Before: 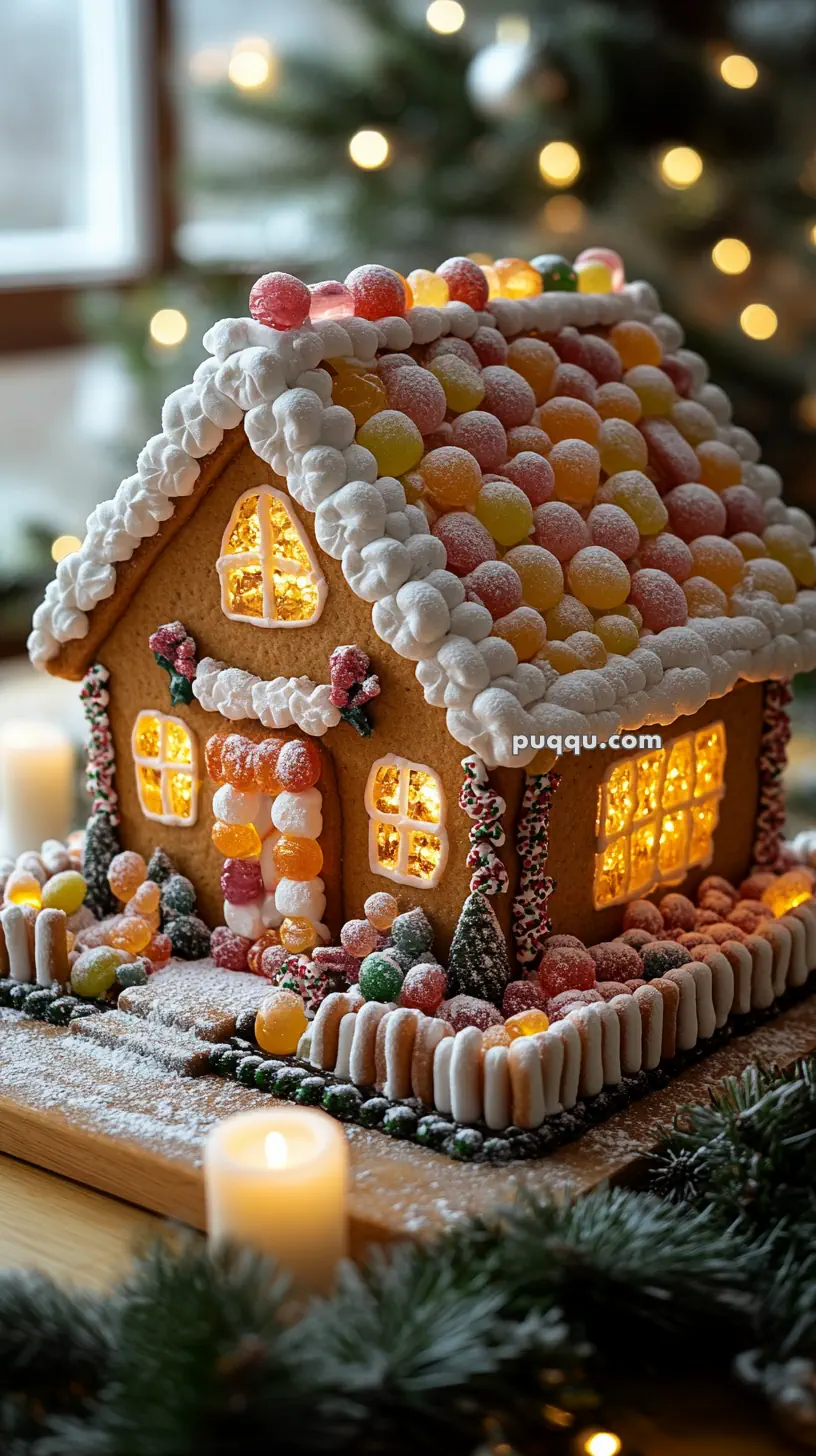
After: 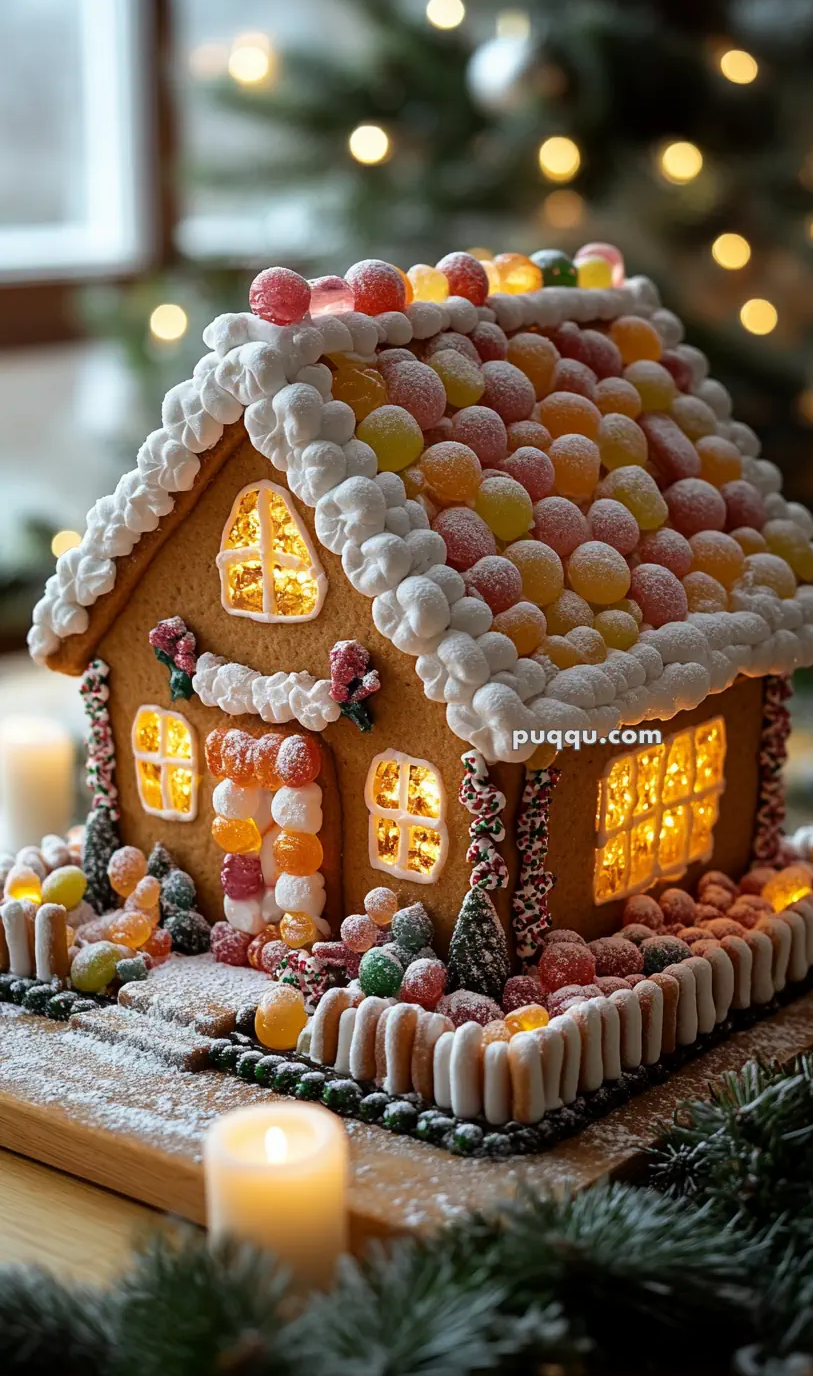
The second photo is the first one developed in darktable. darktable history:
crop: top 0.408%, right 0.26%, bottom 5.022%
